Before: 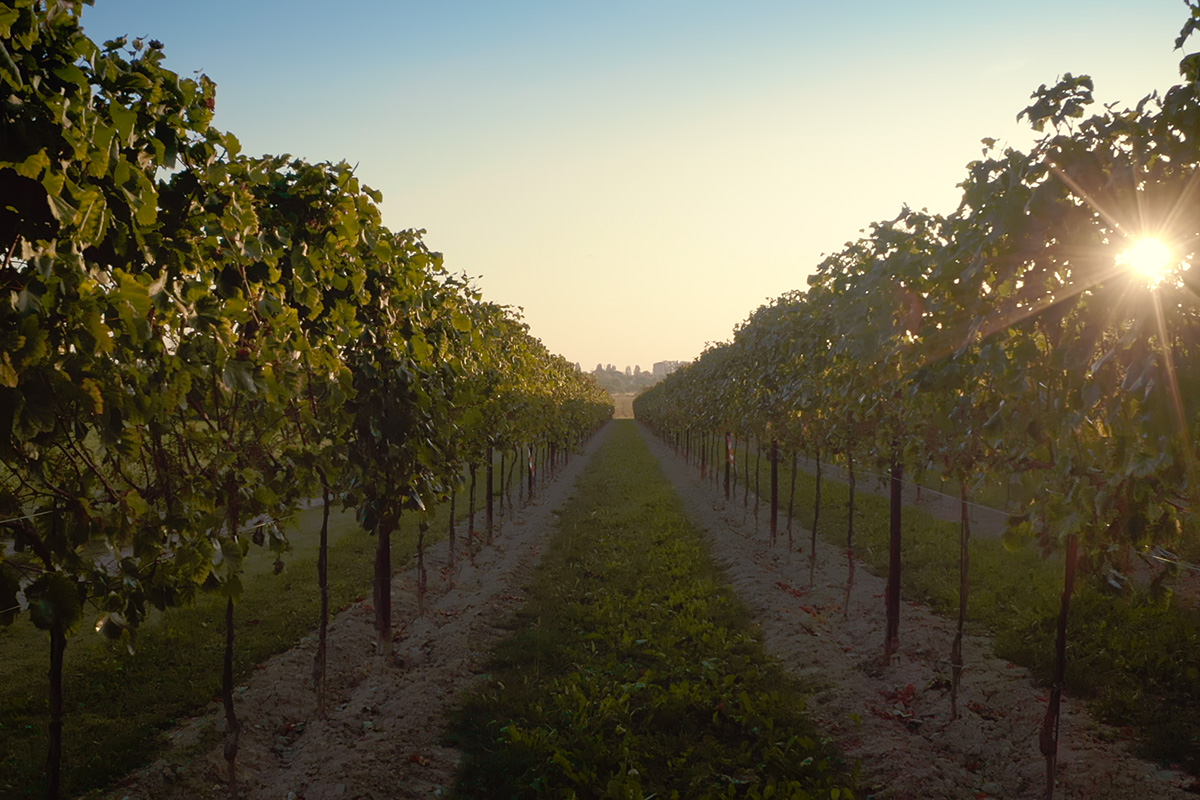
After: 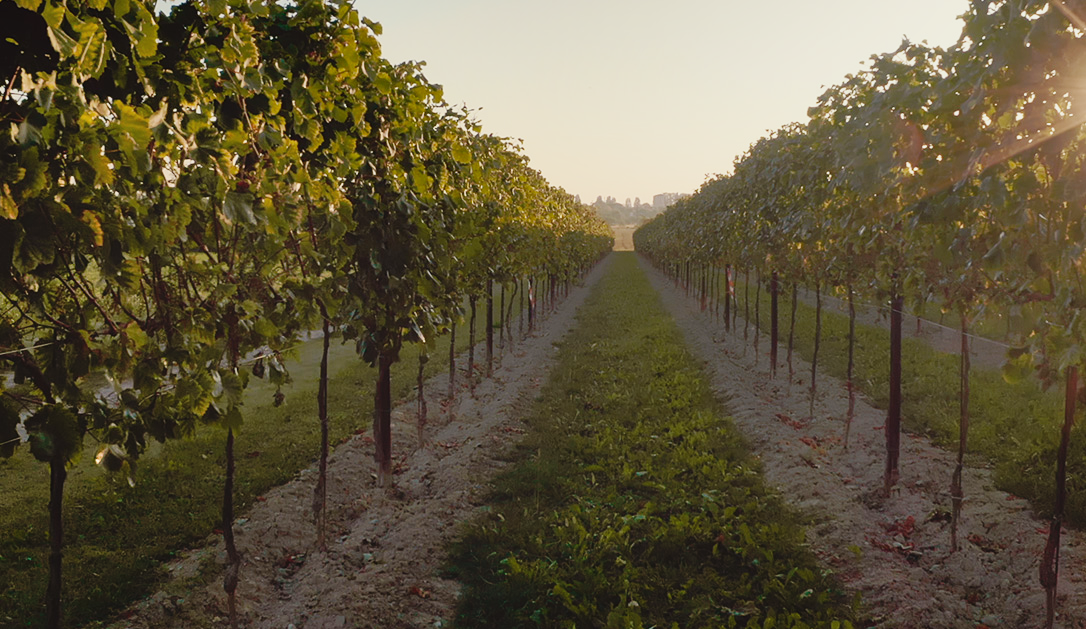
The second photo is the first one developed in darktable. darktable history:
shadows and highlights: shadows 48.21, highlights -41.62, soften with gaussian
crop: top 21.1%, right 9.452%, bottom 0.226%
tone curve: curves: ch0 [(0, 0.017) (0.239, 0.277) (0.508, 0.593) (0.826, 0.855) (1, 0.945)]; ch1 [(0, 0) (0.401, 0.42) (0.442, 0.47) (0.492, 0.498) (0.511, 0.504) (0.555, 0.586) (0.681, 0.739) (1, 1)]; ch2 [(0, 0) (0.411, 0.433) (0.5, 0.504) (0.545, 0.574) (1, 1)], preserve colors none
